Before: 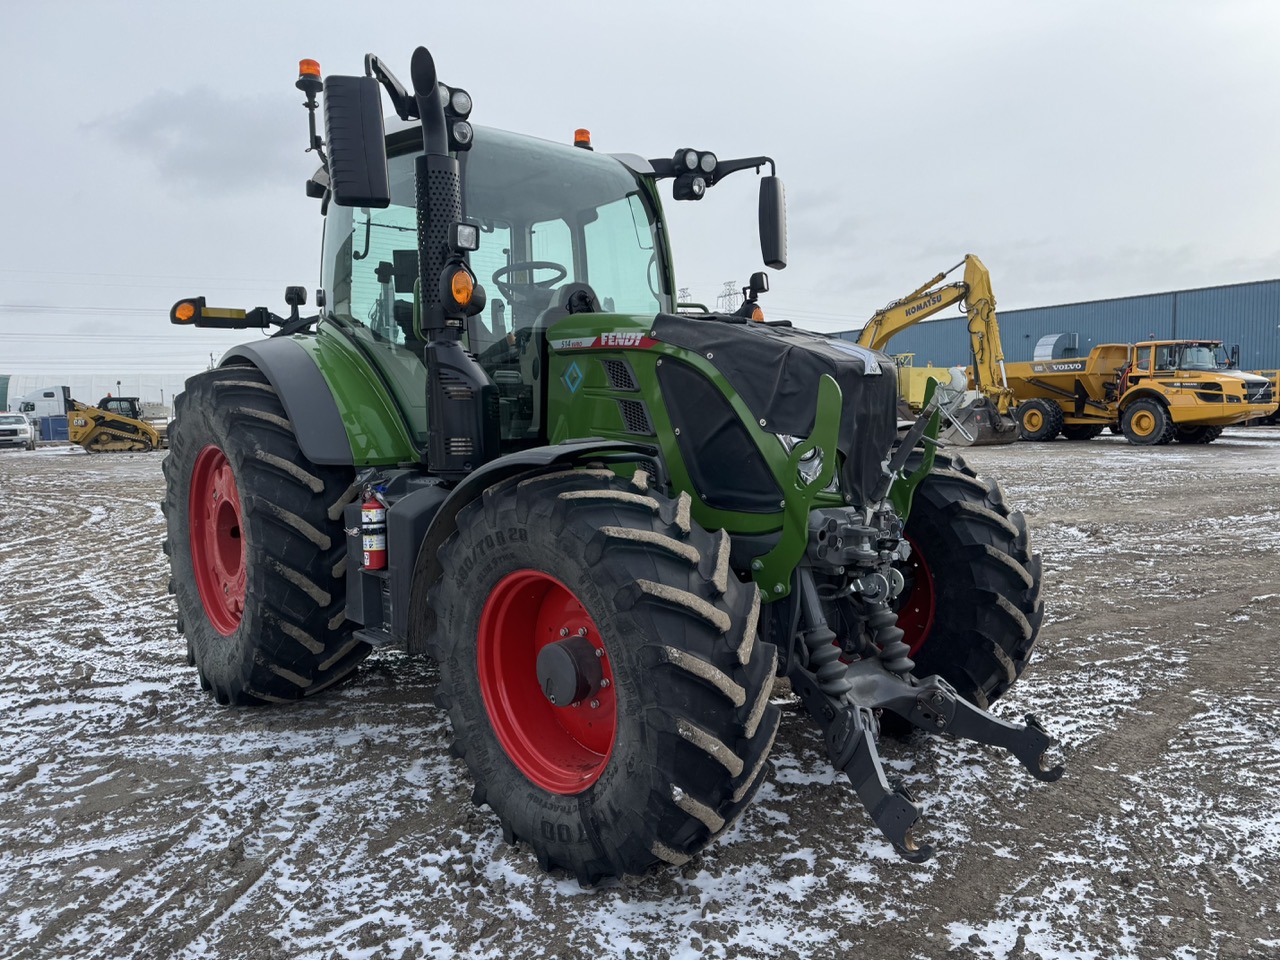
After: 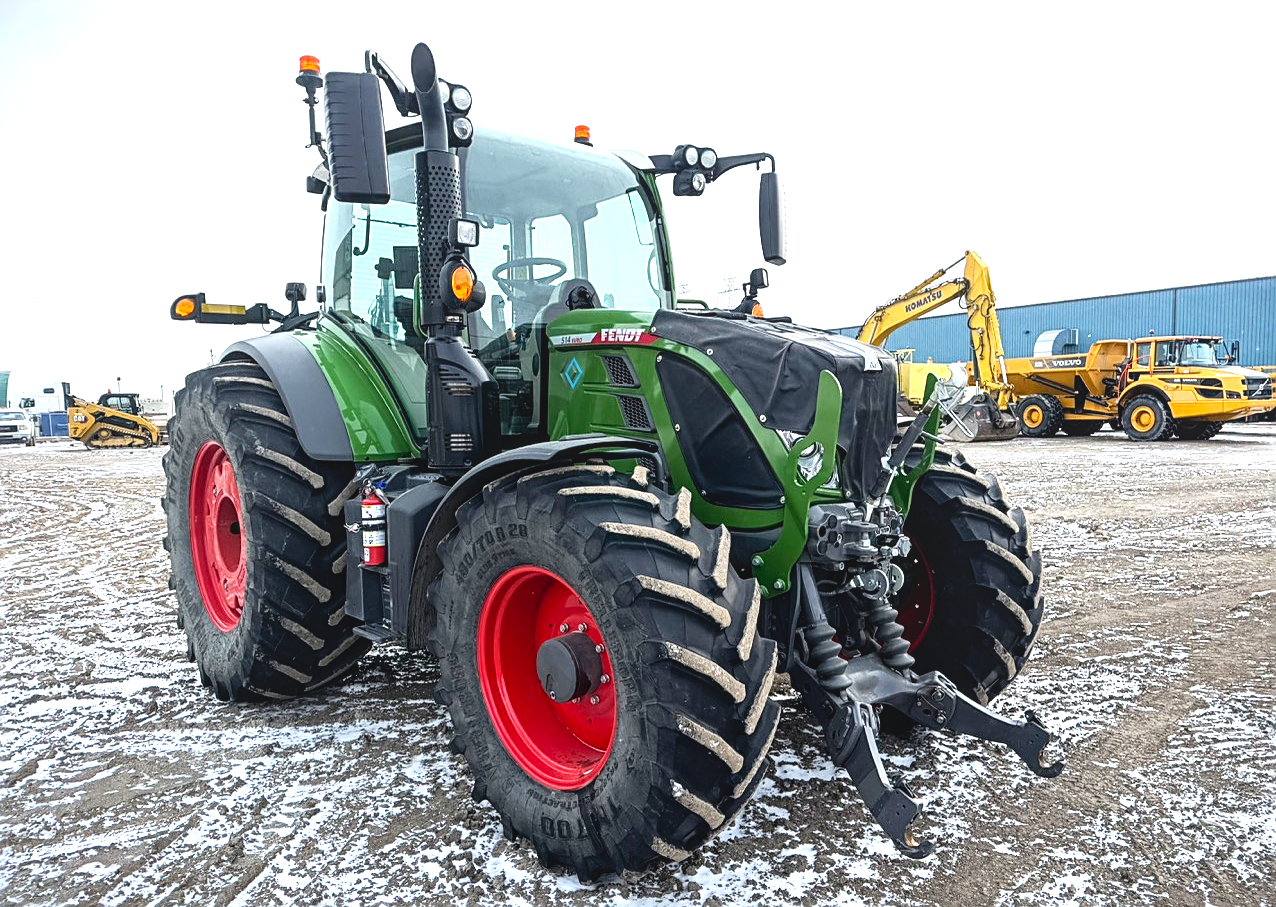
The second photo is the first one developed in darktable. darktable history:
crop: top 0.465%, right 0.26%, bottom 5.004%
local contrast: detail 110%
tone curve: curves: ch0 [(0, 0.012) (0.056, 0.046) (0.218, 0.213) (0.606, 0.62) (0.82, 0.846) (1, 1)]; ch1 [(0, 0) (0.226, 0.261) (0.403, 0.437) (0.469, 0.472) (0.495, 0.499) (0.514, 0.504) (0.545, 0.555) (0.59, 0.598) (0.714, 0.733) (1, 1)]; ch2 [(0, 0) (0.269, 0.299) (0.459, 0.45) (0.498, 0.499) (0.523, 0.512) (0.568, 0.558) (0.634, 0.617) (0.702, 0.662) (0.781, 0.775) (1, 1)], preserve colors none
sharpen: on, module defaults
exposure: exposure 0.569 EV, compensate exposure bias true, compensate highlight preservation false
tone equalizer: -8 EV -0.759 EV, -7 EV -0.696 EV, -6 EV -0.588 EV, -5 EV -0.414 EV, -3 EV 0.375 EV, -2 EV 0.6 EV, -1 EV 0.682 EV, +0 EV 0.755 EV
contrast brightness saturation: contrast 0.08, saturation 0.015
vignetting: fall-off start 97.22%, saturation 0.372, width/height ratio 1.182
